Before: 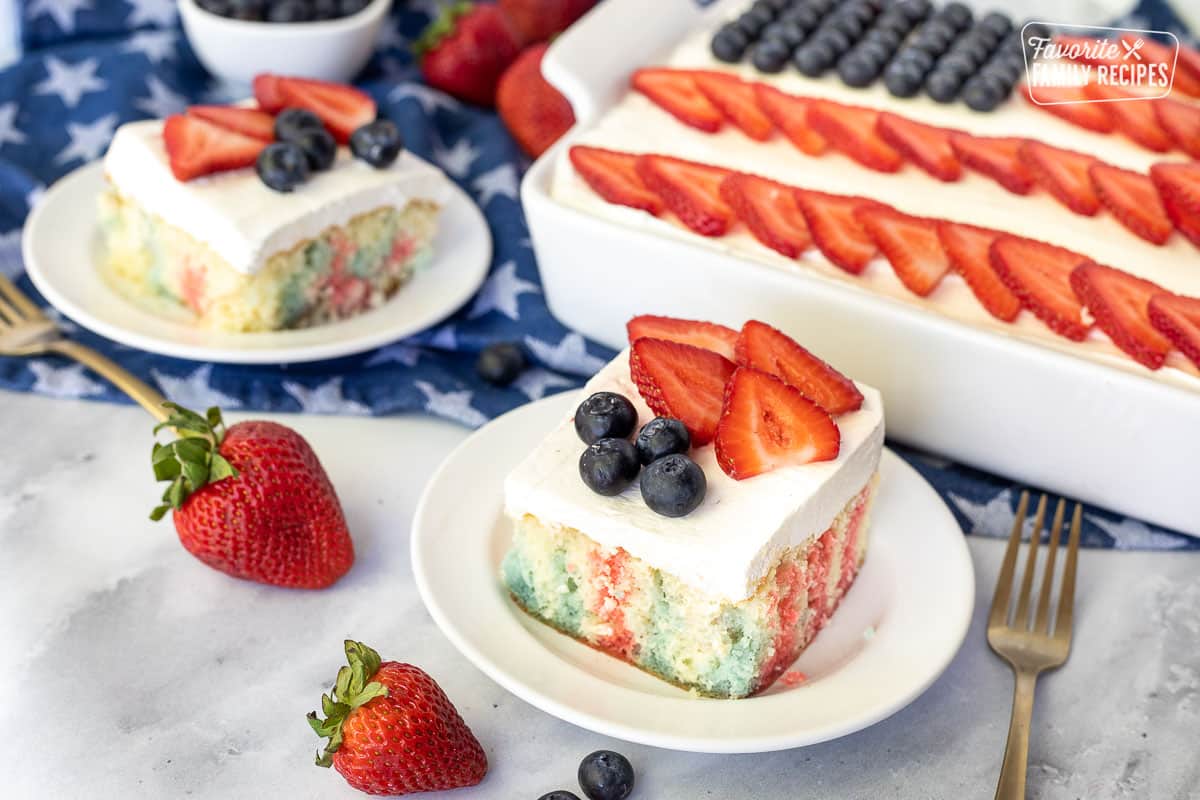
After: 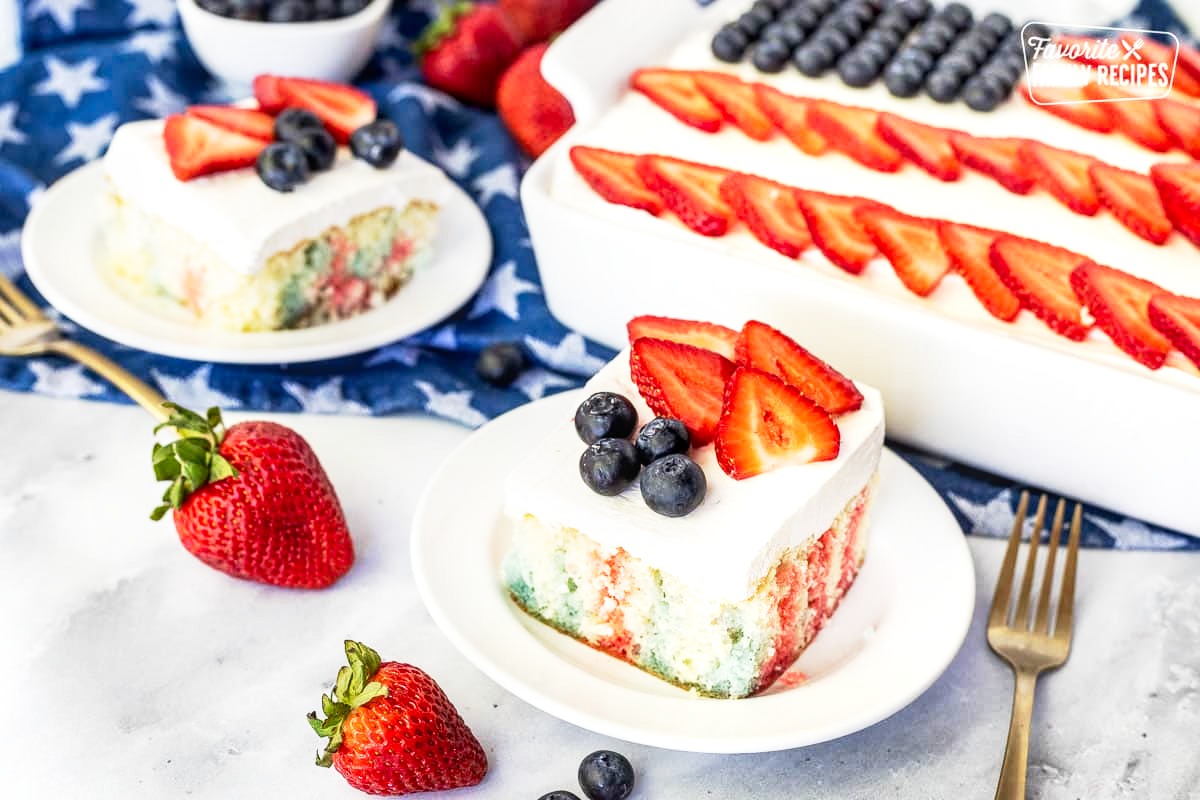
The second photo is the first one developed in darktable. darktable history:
local contrast: on, module defaults
color zones: curves: ch0 [(0, 0.5) (0.143, 0.5) (0.286, 0.5) (0.429, 0.5) (0.571, 0.5) (0.714, 0.476) (0.857, 0.5) (1, 0.5)]; ch2 [(0, 0.5) (0.143, 0.5) (0.286, 0.5) (0.429, 0.5) (0.571, 0.5) (0.714, 0.487) (0.857, 0.5) (1, 0.5)]
base curve: curves: ch0 [(0, 0) (0.005, 0.002) (0.193, 0.295) (0.399, 0.664) (0.75, 0.928) (1, 1)], preserve colors none
